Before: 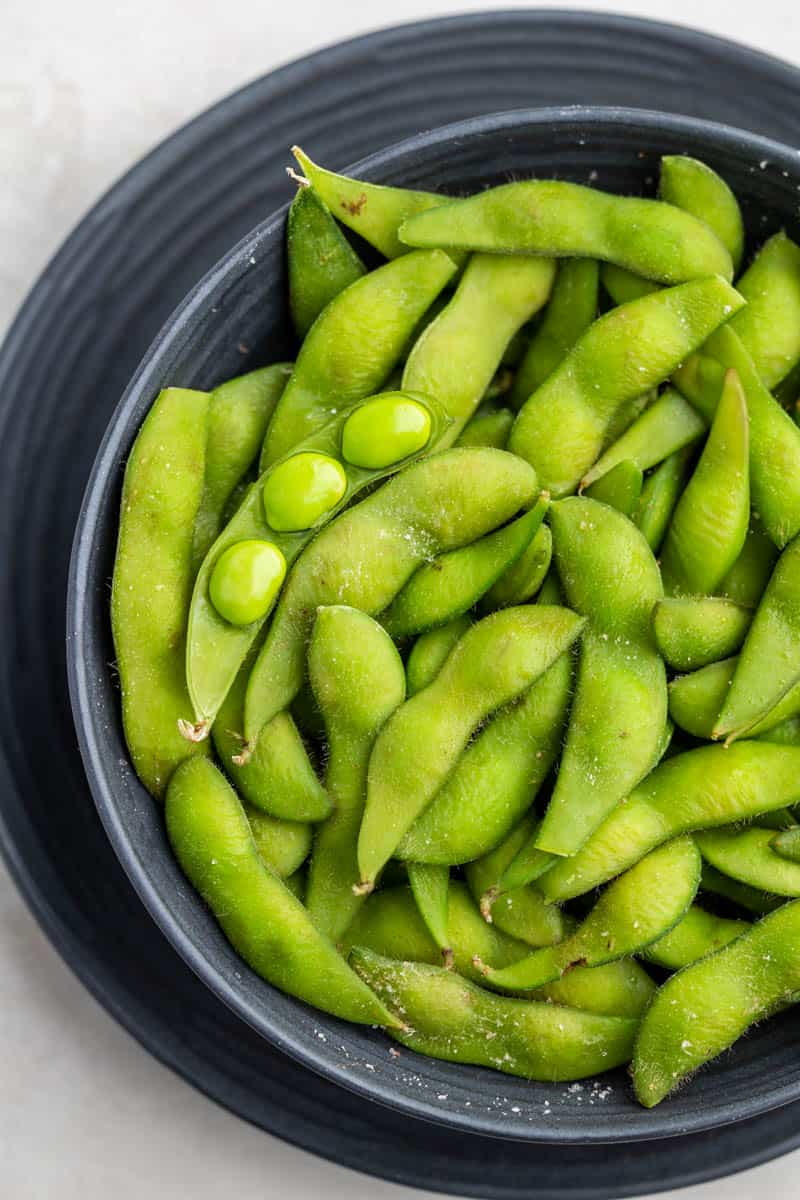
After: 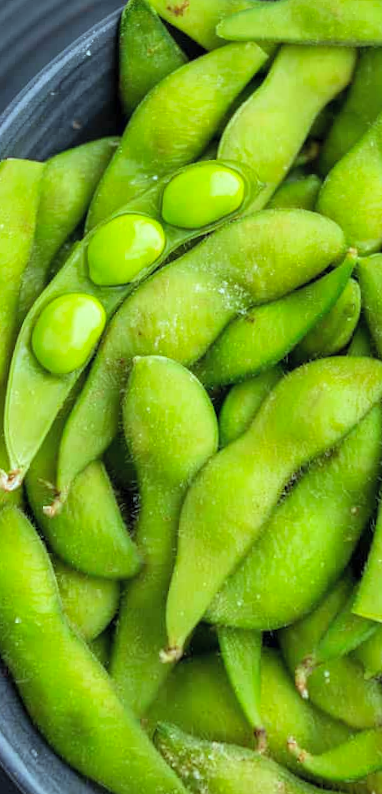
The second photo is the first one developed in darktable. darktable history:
tone equalizer: on, module defaults
crop: left 16.202%, top 11.208%, right 26.045%, bottom 20.557%
color correction: highlights a* -10.04, highlights b* -10.37
contrast brightness saturation: brightness 0.09, saturation 0.19
rotate and perspective: rotation 0.72°, lens shift (vertical) -0.352, lens shift (horizontal) -0.051, crop left 0.152, crop right 0.859, crop top 0.019, crop bottom 0.964
